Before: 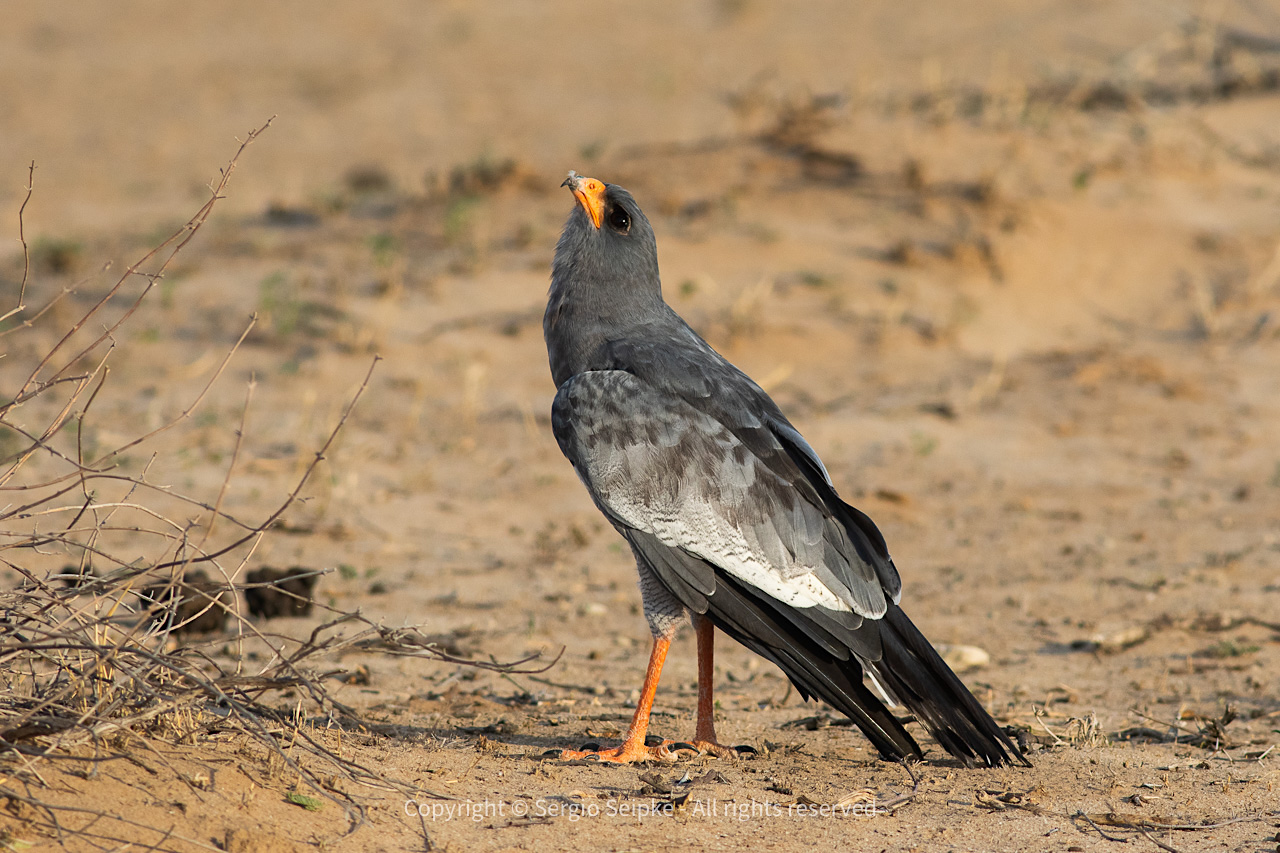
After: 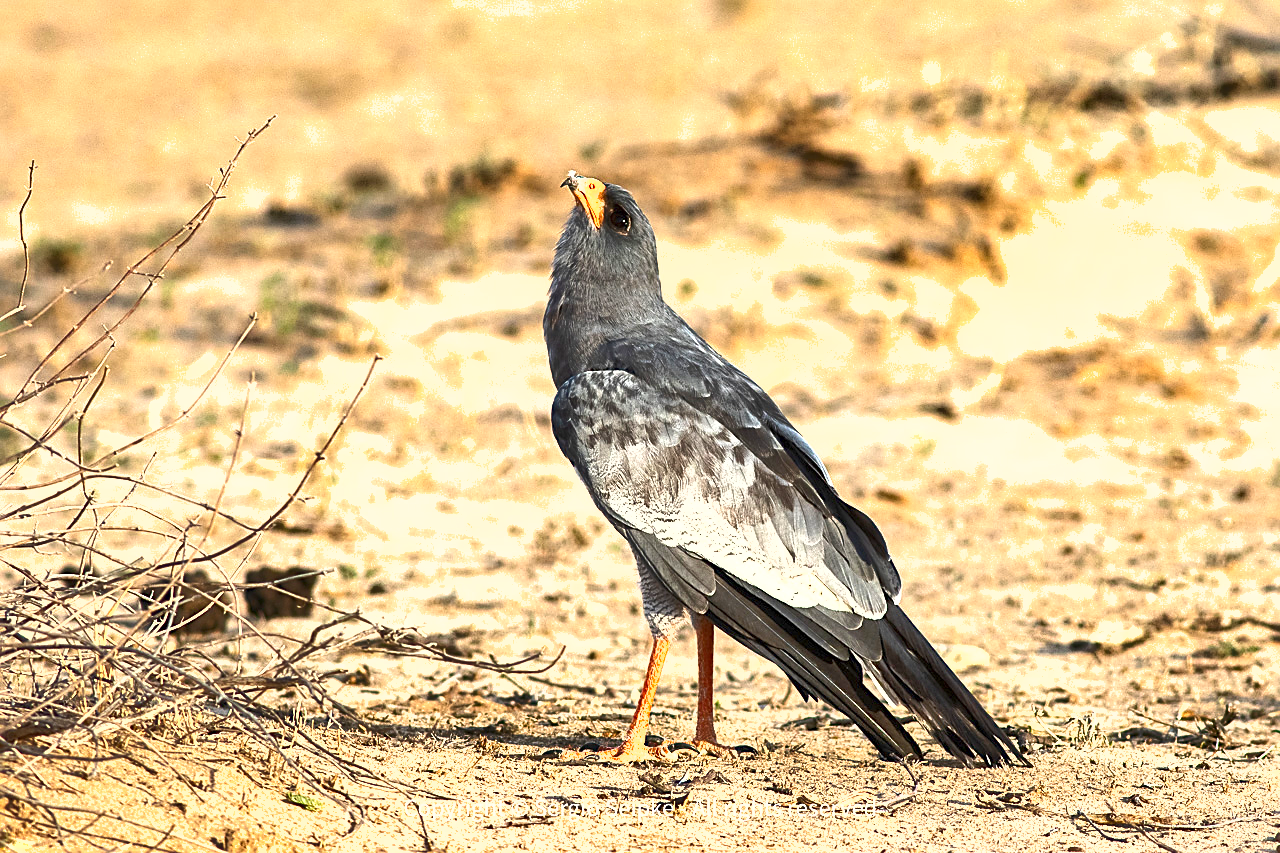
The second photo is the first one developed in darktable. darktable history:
shadows and highlights: low approximation 0.01, soften with gaussian
exposure: black level correction 0.001, exposure 1.398 EV, compensate exposure bias true, compensate highlight preservation false
sharpen: on, module defaults
tone equalizer: -8 EV 1 EV, -7 EV 1 EV, -6 EV 1 EV, -5 EV 1 EV, -4 EV 1 EV, -3 EV 0.75 EV, -2 EV 0.5 EV, -1 EV 0.25 EV
